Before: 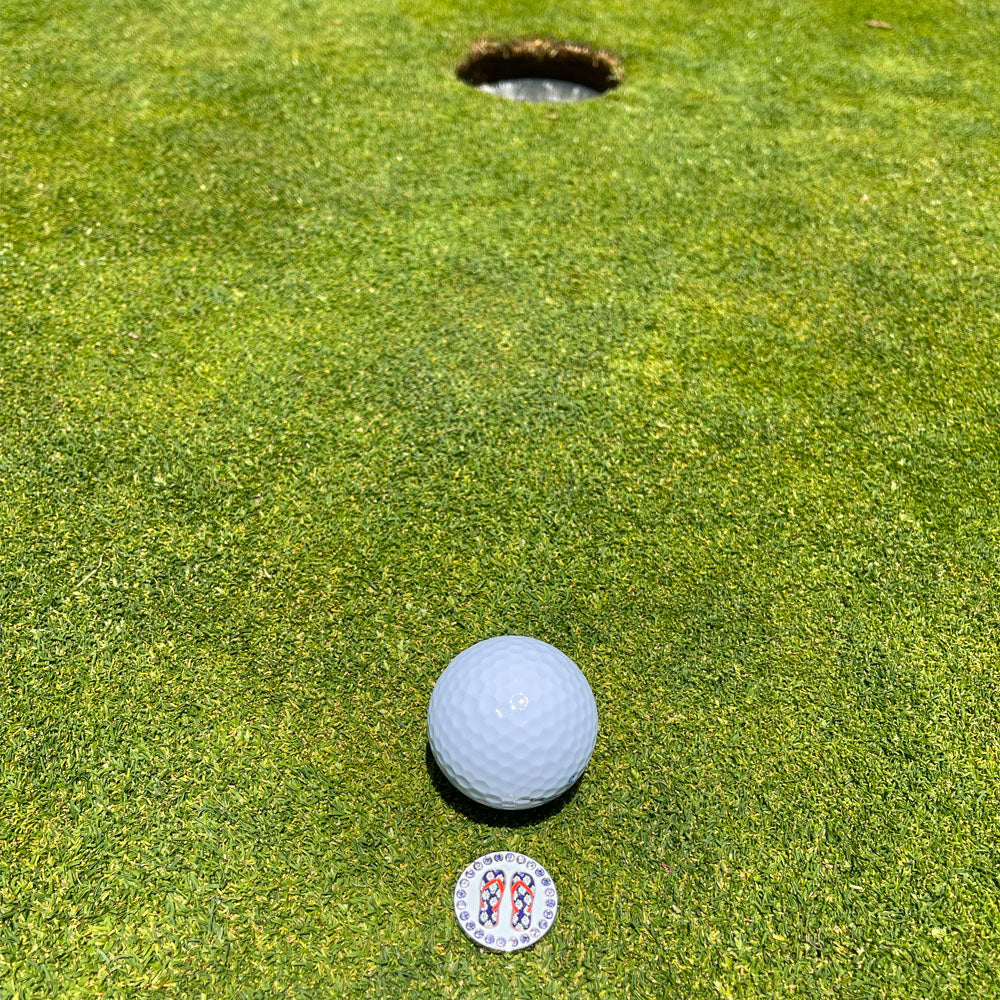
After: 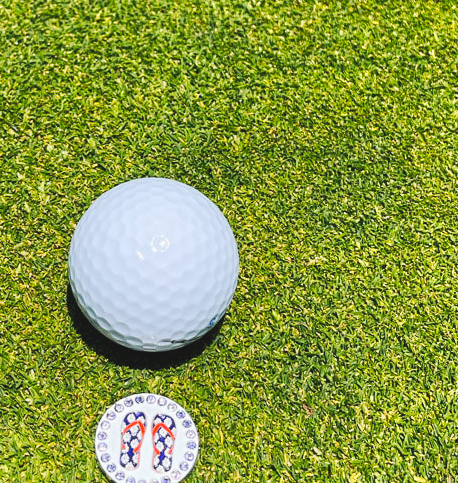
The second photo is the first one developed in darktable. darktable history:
crop: left 35.976%, top 45.819%, right 18.162%, bottom 5.807%
tone curve: curves: ch0 [(0, 0) (0.003, 0.016) (0.011, 0.016) (0.025, 0.016) (0.044, 0.016) (0.069, 0.016) (0.1, 0.026) (0.136, 0.047) (0.177, 0.088) (0.224, 0.14) (0.277, 0.2) (0.335, 0.276) (0.399, 0.37) (0.468, 0.47) (0.543, 0.583) (0.623, 0.698) (0.709, 0.779) (0.801, 0.858) (0.898, 0.929) (1, 1)], preserve colors none
exposure: black level correction -0.023, exposure -0.039 EV, compensate highlight preservation false
